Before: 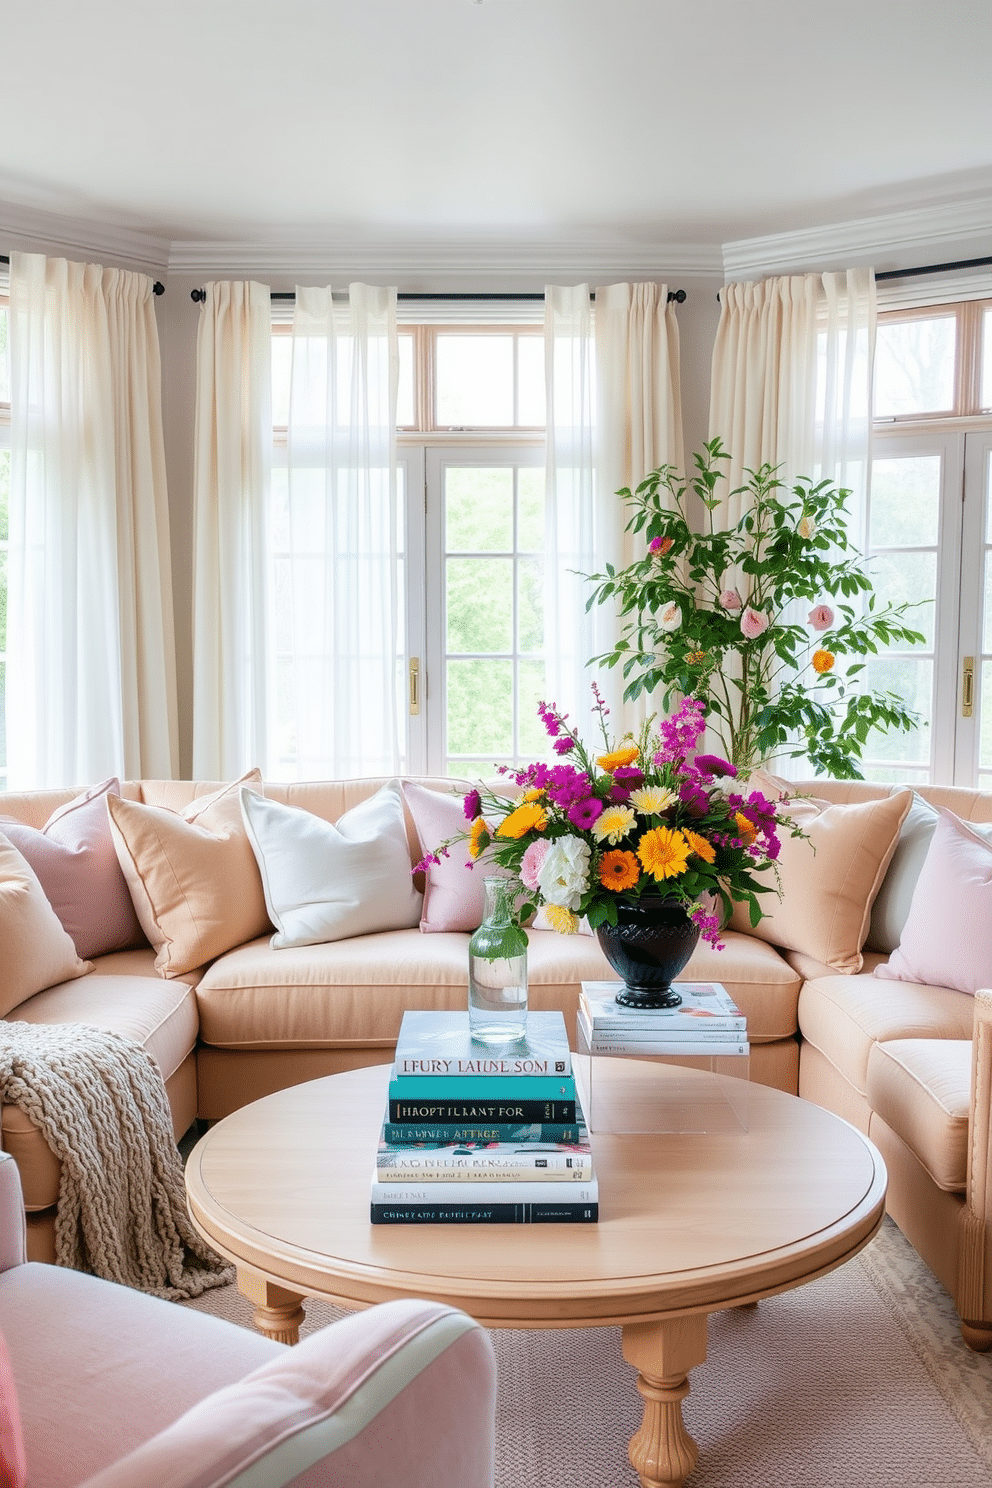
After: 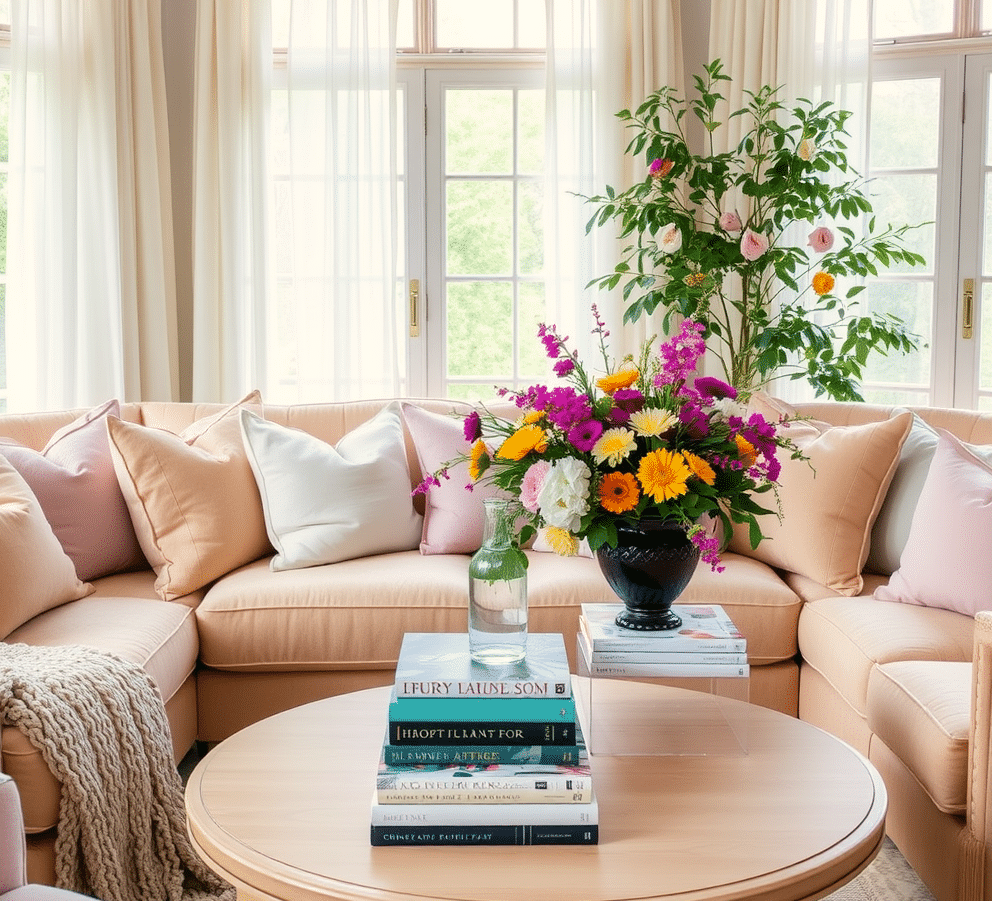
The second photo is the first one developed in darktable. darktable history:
color calibration: gray › normalize channels true, x 0.334, y 0.35, temperature 5468.99 K, gamut compression 0.004
crop and rotate: top 25.427%, bottom 13.966%
